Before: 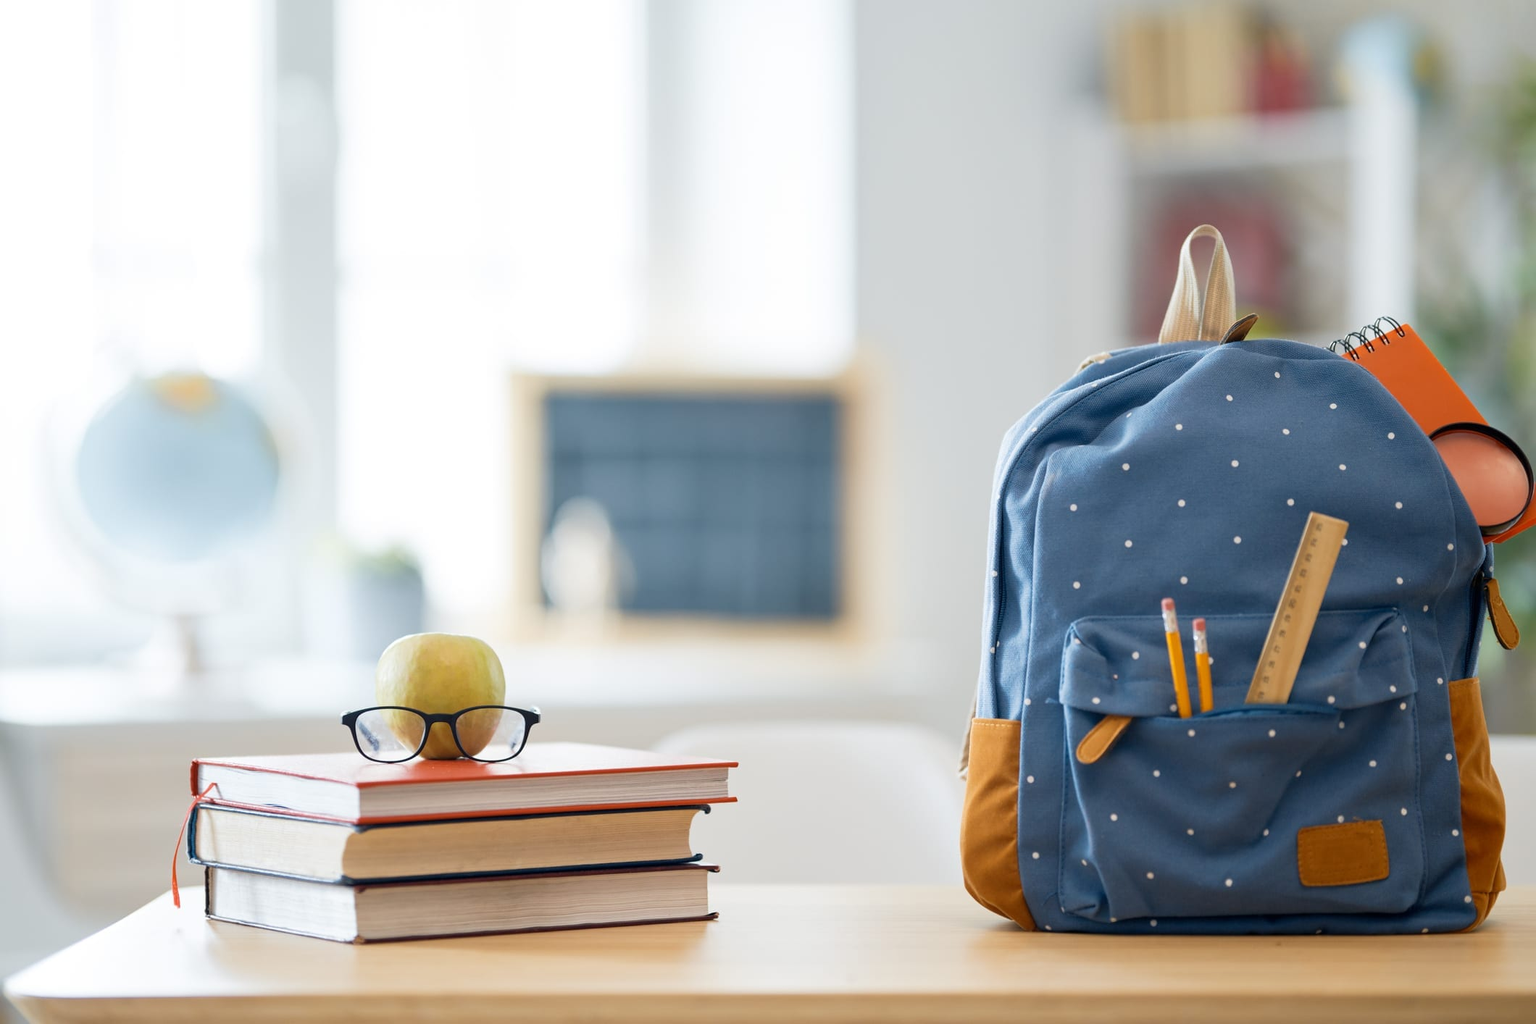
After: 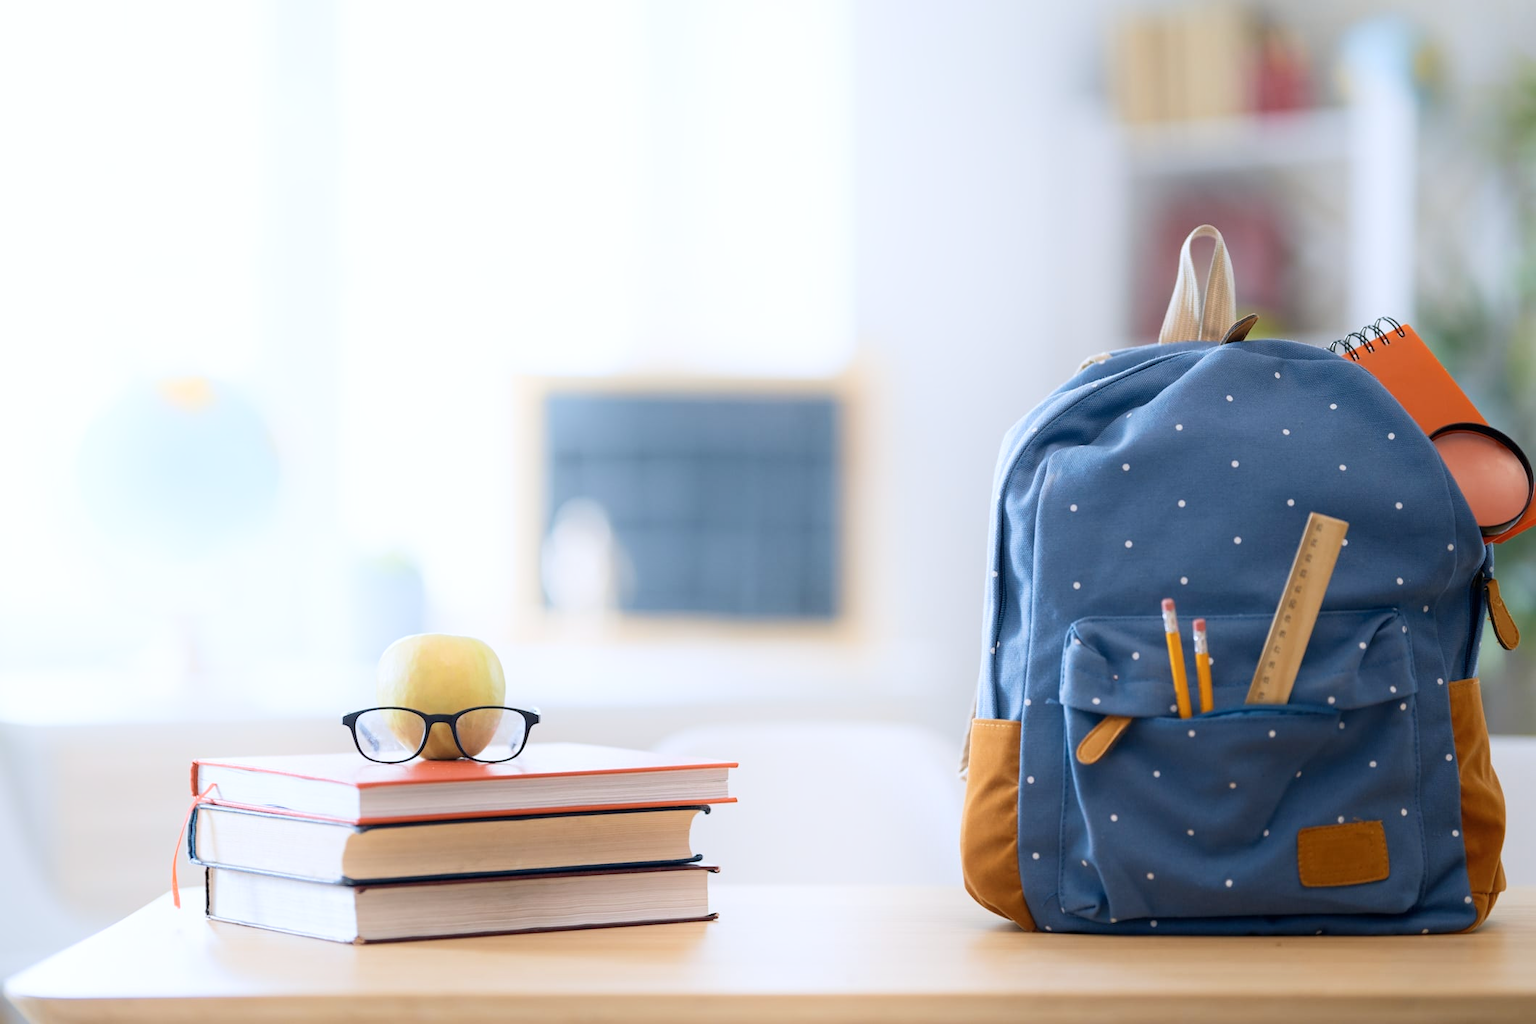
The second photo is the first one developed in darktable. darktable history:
color calibration: gray › normalize channels true, illuminant as shot in camera, x 0.358, y 0.373, temperature 4628.91 K, gamut compression 0.017
shadows and highlights: shadows -38.94, highlights 64.07, soften with gaussian
